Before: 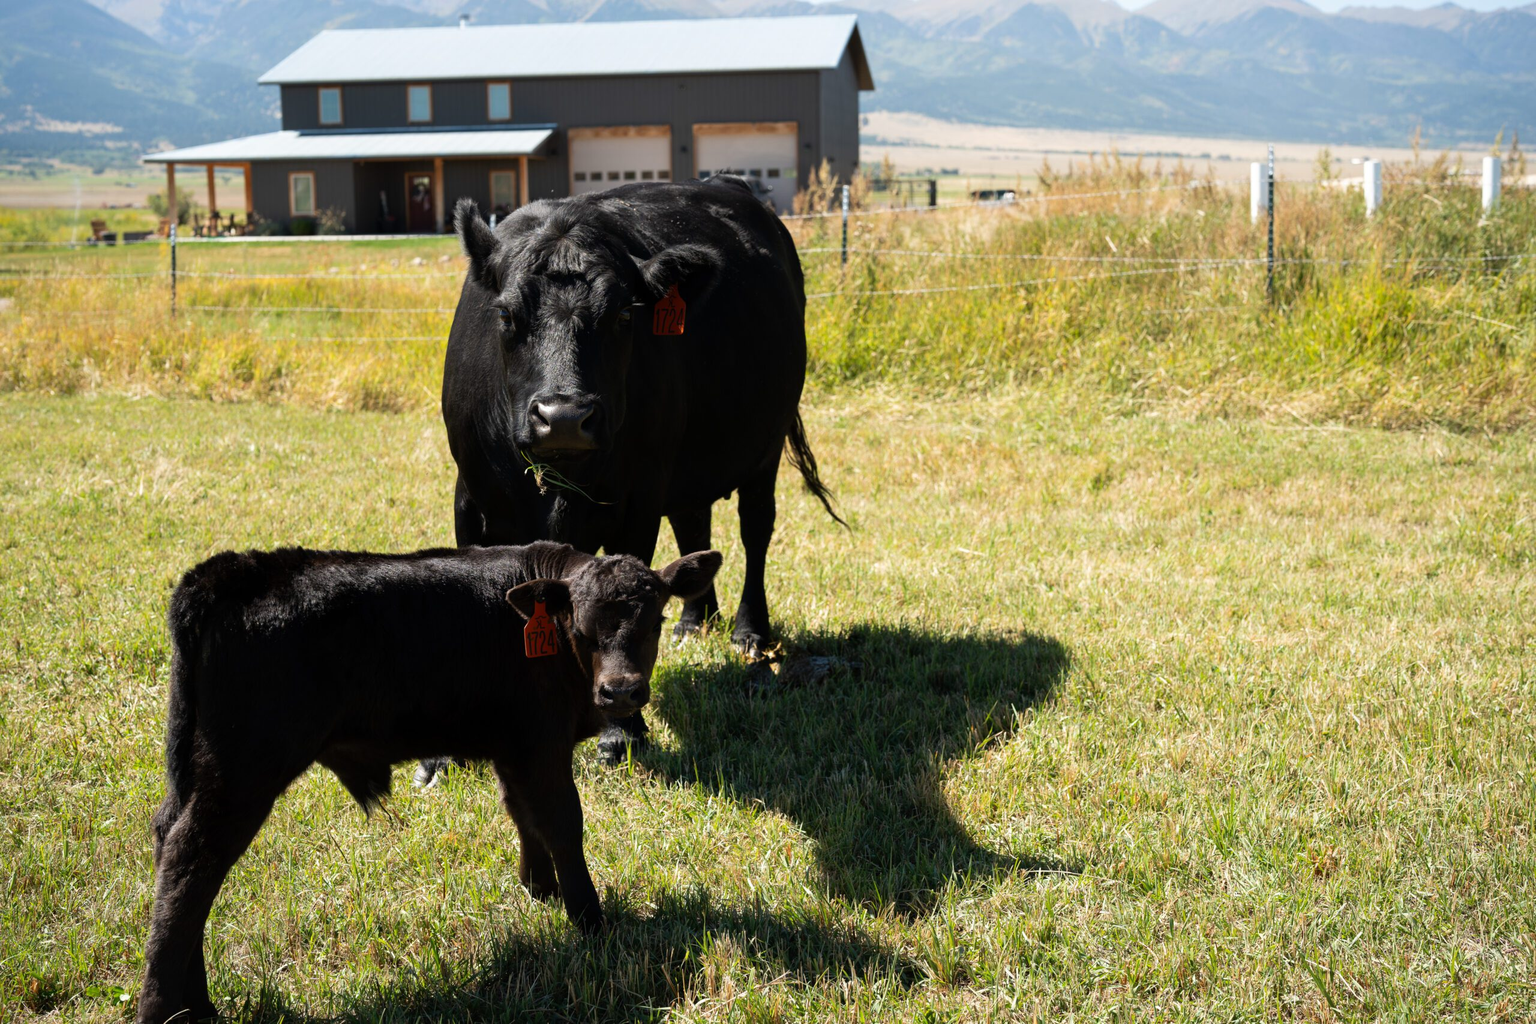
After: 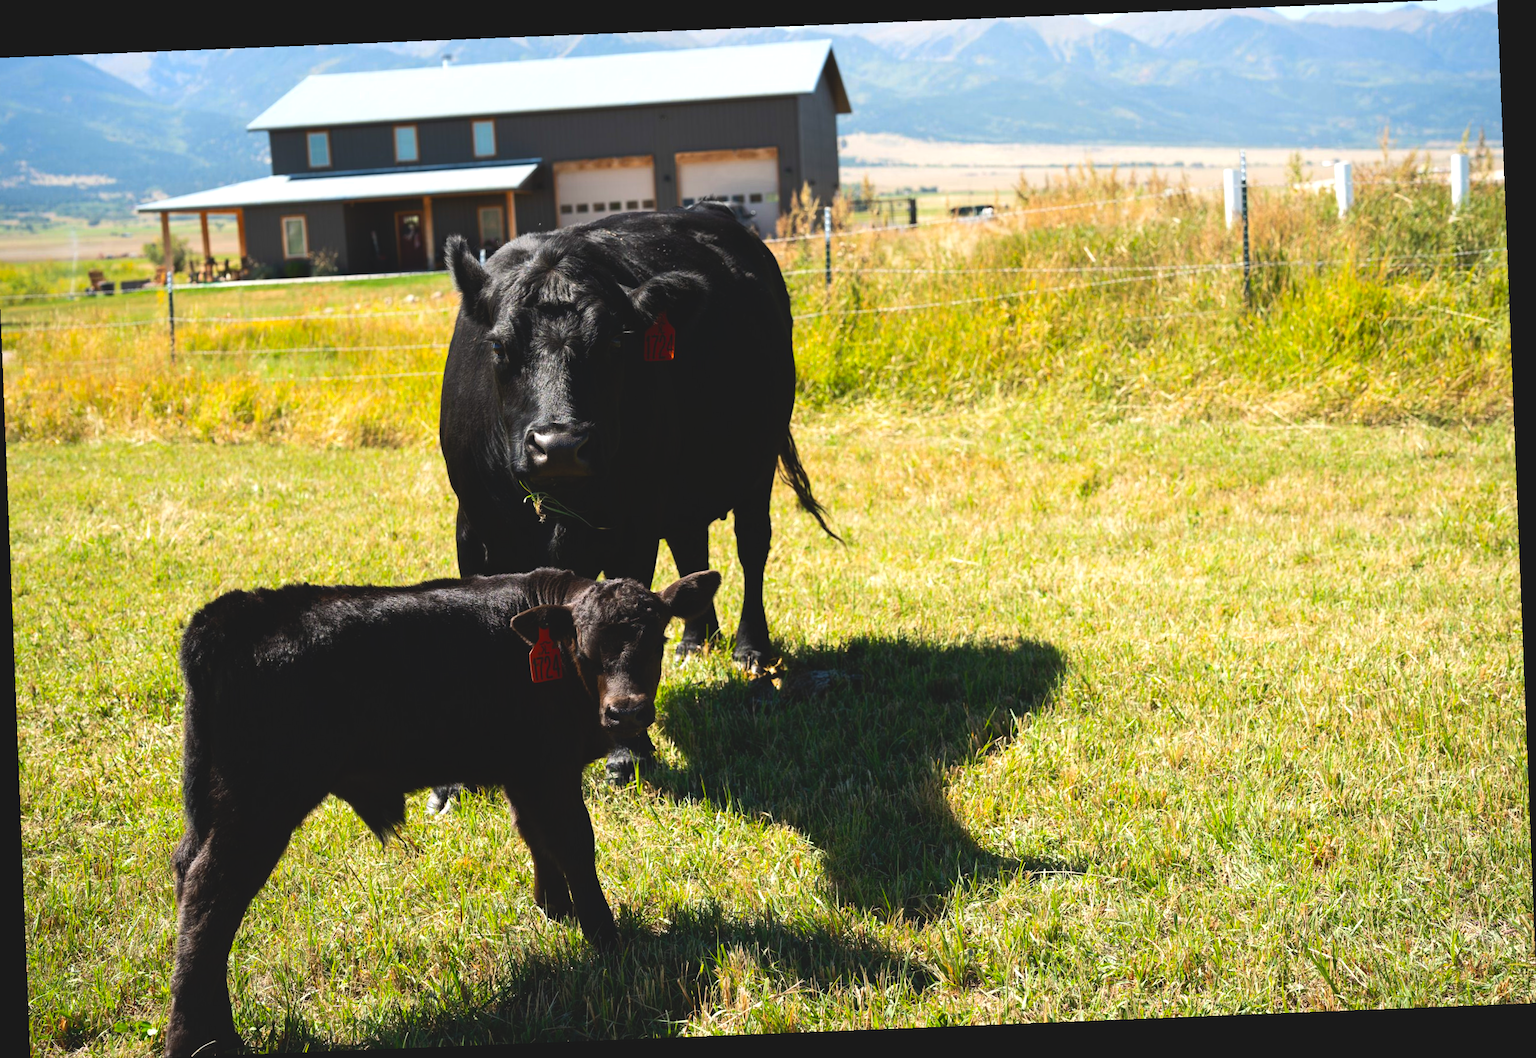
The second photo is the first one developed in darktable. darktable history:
tone equalizer: -8 EV -0.75 EV, -7 EV -0.7 EV, -6 EV -0.6 EV, -5 EV -0.4 EV, -3 EV 0.4 EV, -2 EV 0.6 EV, -1 EV 0.7 EV, +0 EV 0.75 EV, edges refinement/feathering 500, mask exposure compensation -1.57 EV, preserve details no
crop and rotate: left 0.614%, top 0.179%, bottom 0.309%
rotate and perspective: rotation -2.29°, automatic cropping off
contrast brightness saturation: contrast -0.19, saturation 0.19
